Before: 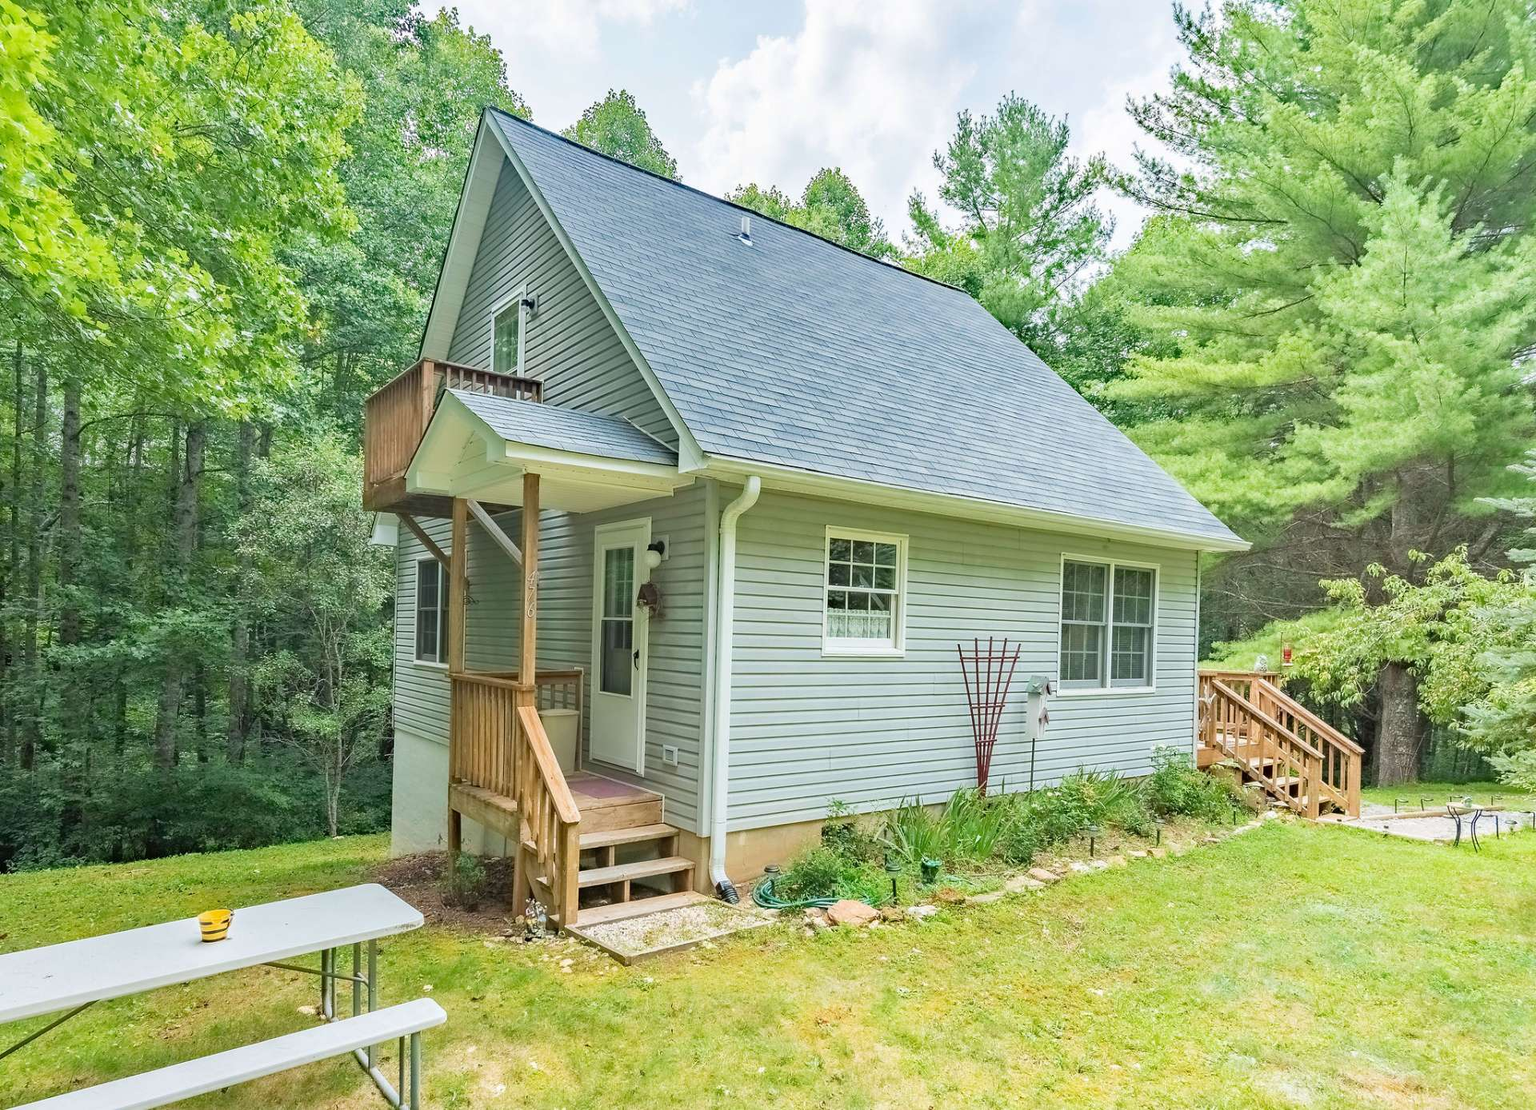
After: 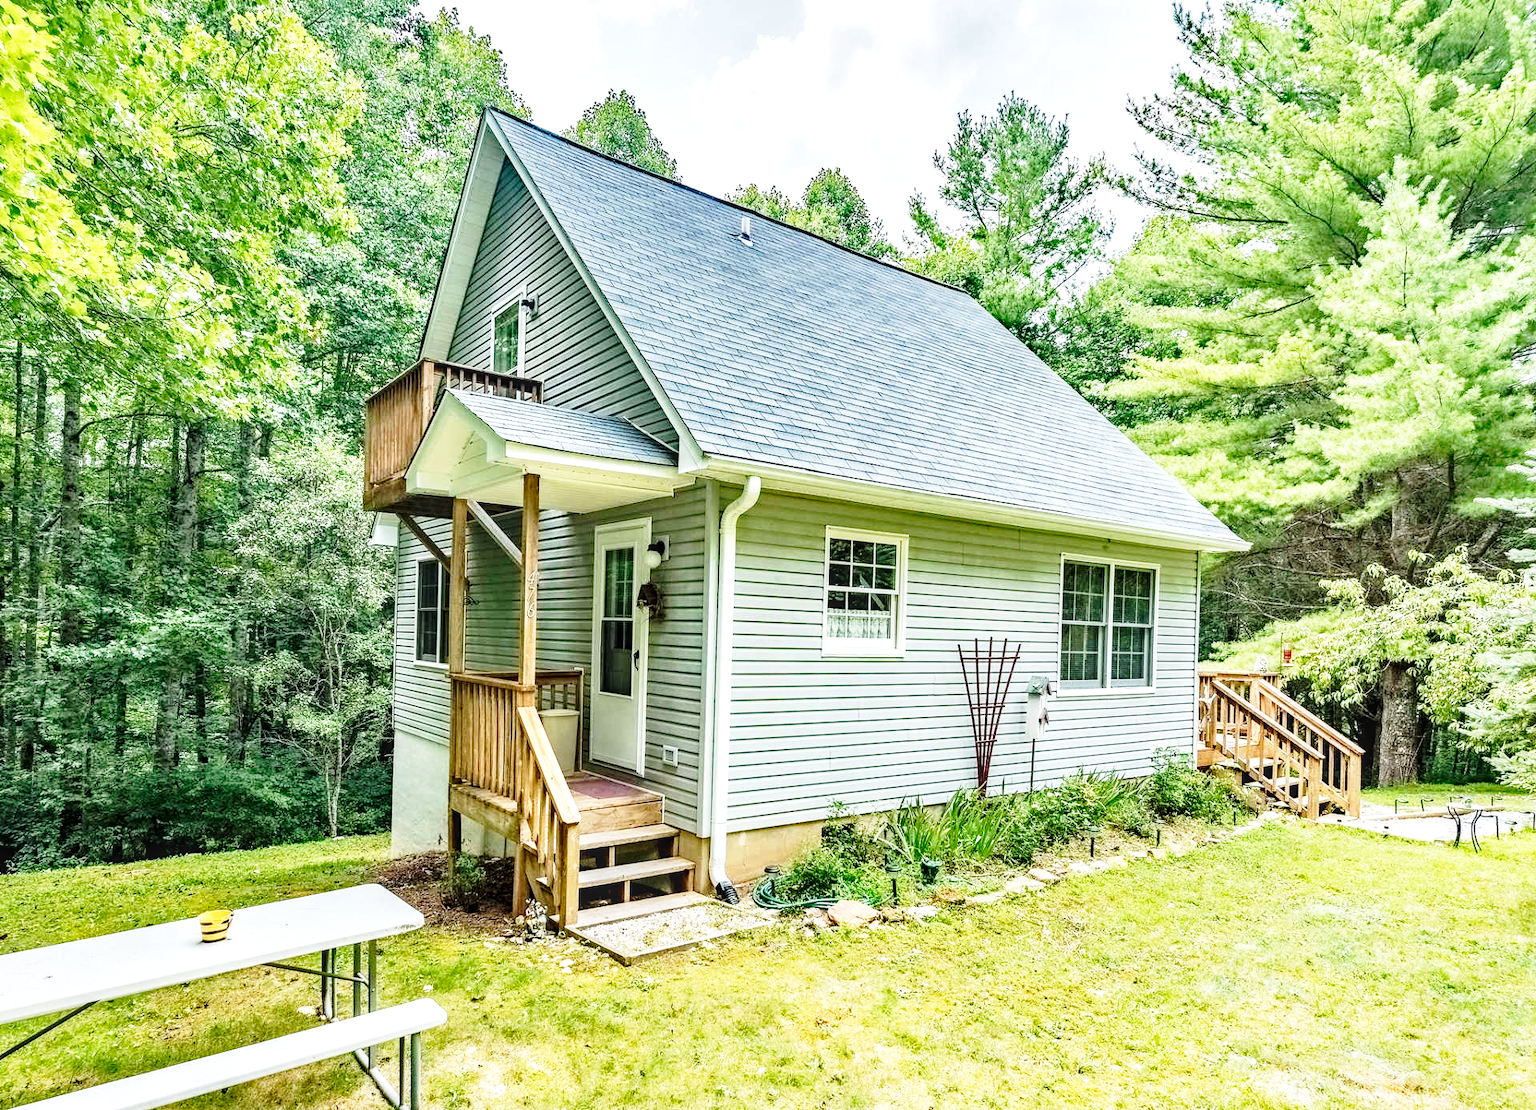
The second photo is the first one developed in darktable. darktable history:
contrast equalizer: y [[0.601, 0.6, 0.598, 0.598, 0.6, 0.601], [0.5 ×6], [0.5 ×6], [0 ×6], [0 ×6]]
local contrast: on, module defaults
haze removal: compatibility mode true, adaptive false
base curve: curves: ch0 [(0, 0) (0.028, 0.03) (0.121, 0.232) (0.46, 0.748) (0.859, 0.968) (1, 1)], preserve colors none
